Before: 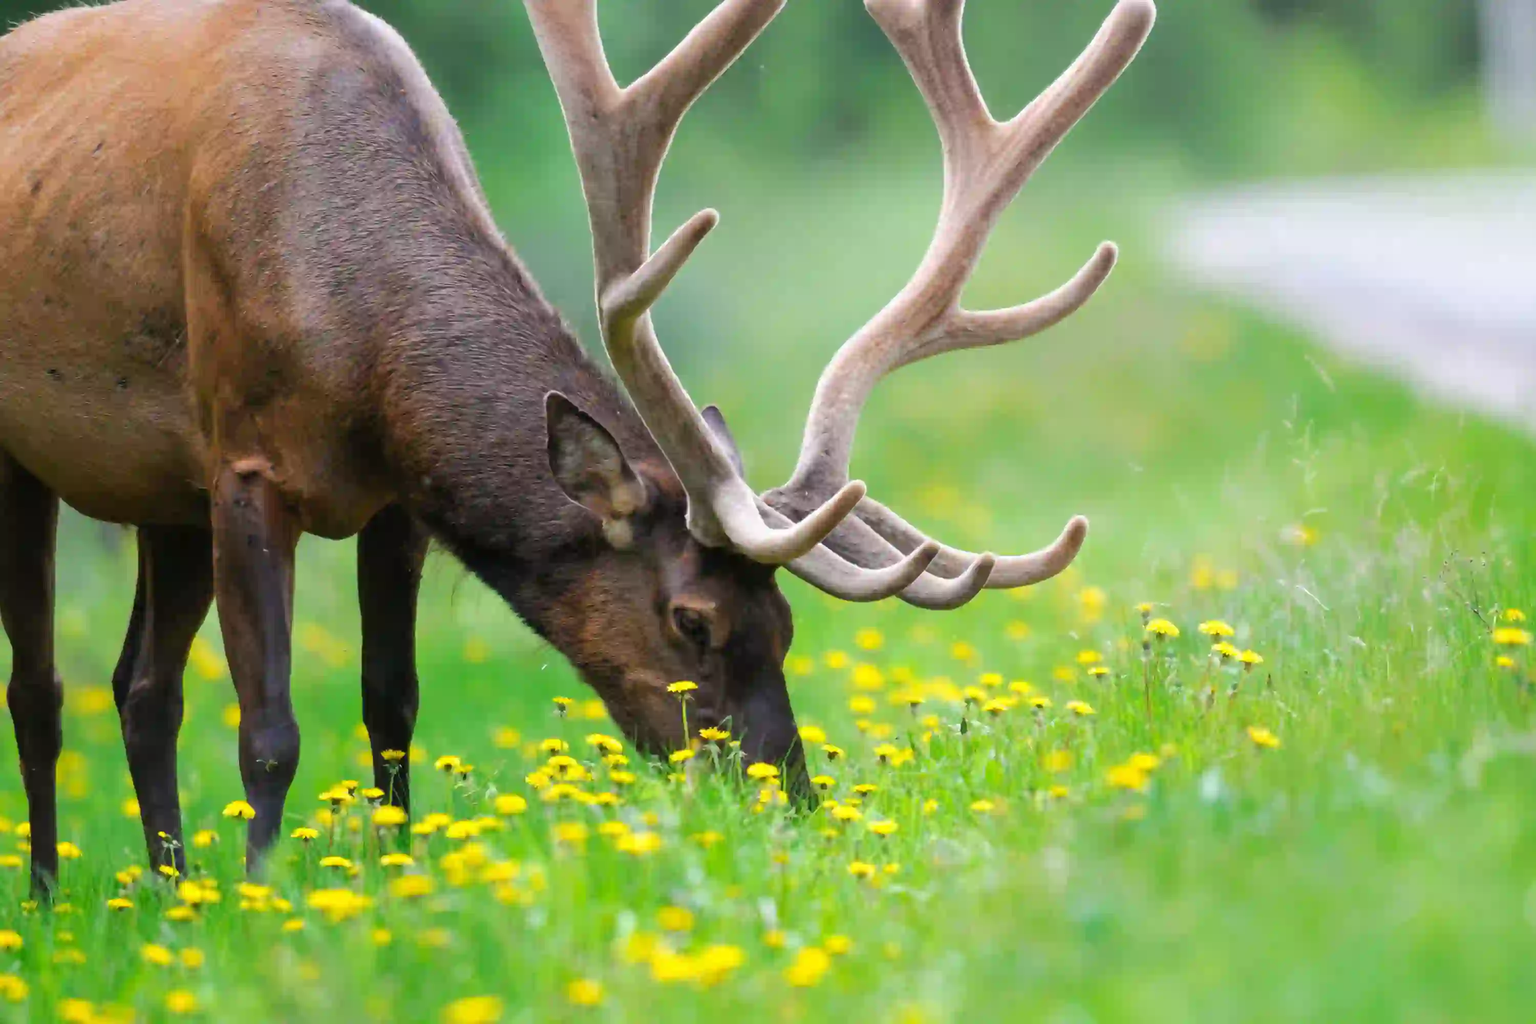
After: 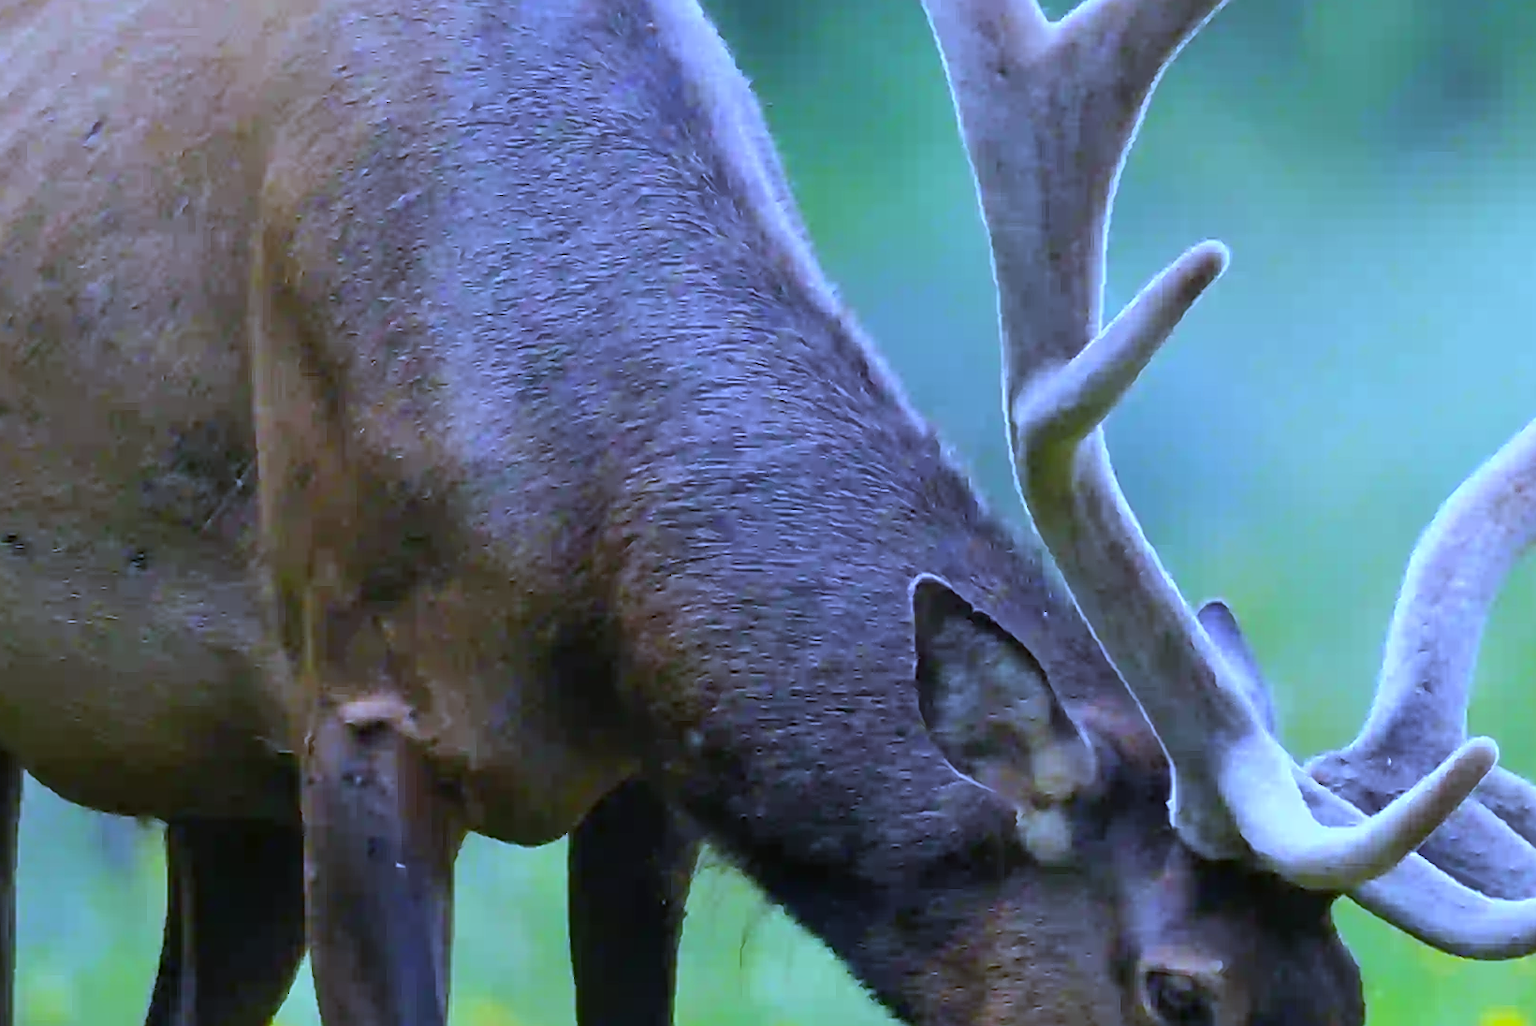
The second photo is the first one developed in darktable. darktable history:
shadows and highlights: shadows 37.27, highlights -28.18, soften with gaussian
white balance: red 0.766, blue 1.537
crop and rotate: left 3.047%, top 7.509%, right 42.236%, bottom 37.598%
sharpen: on, module defaults
